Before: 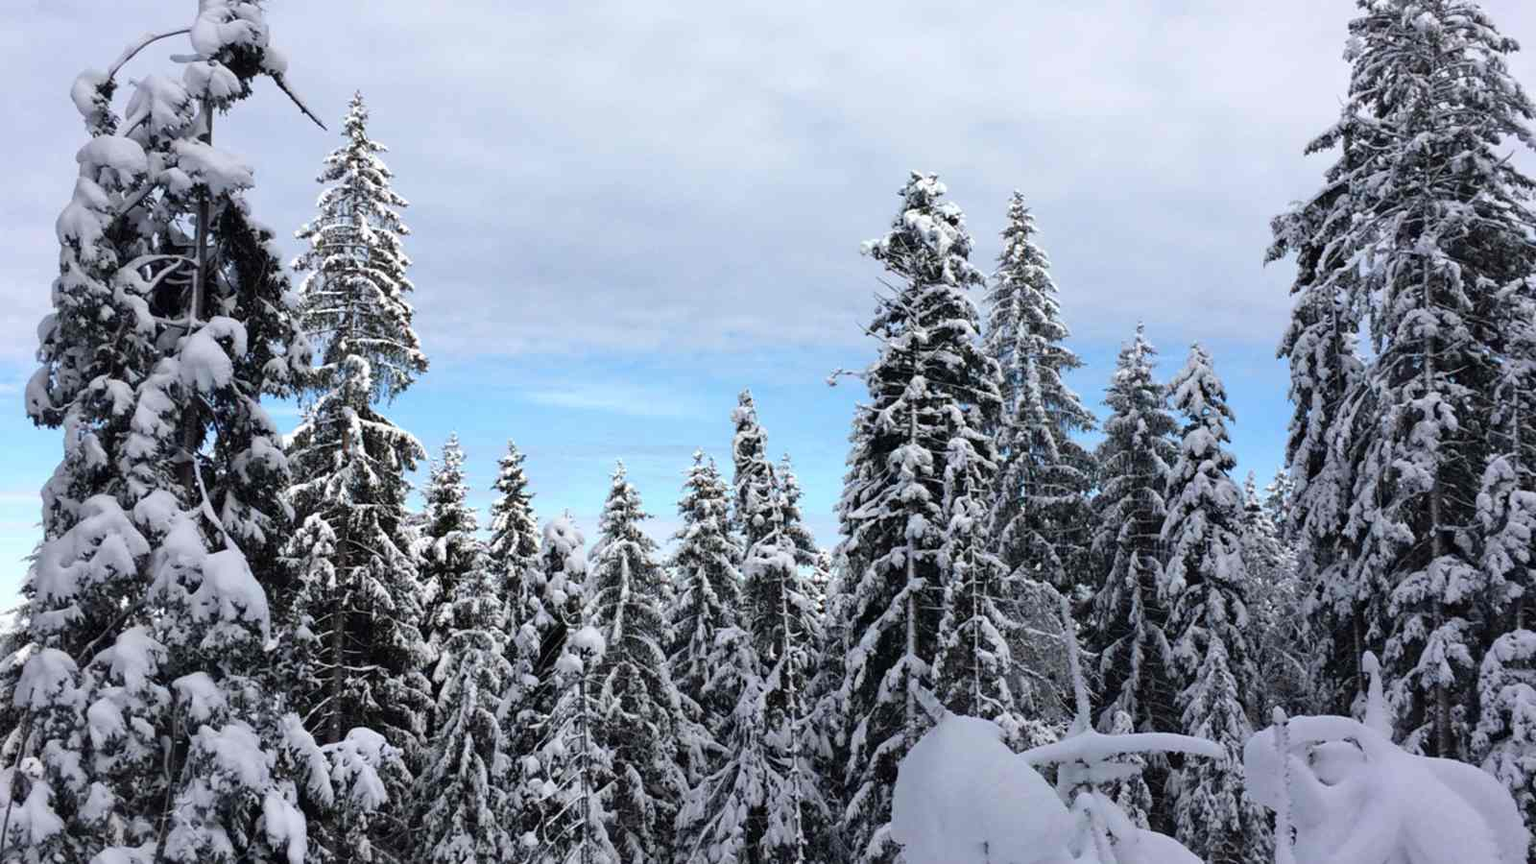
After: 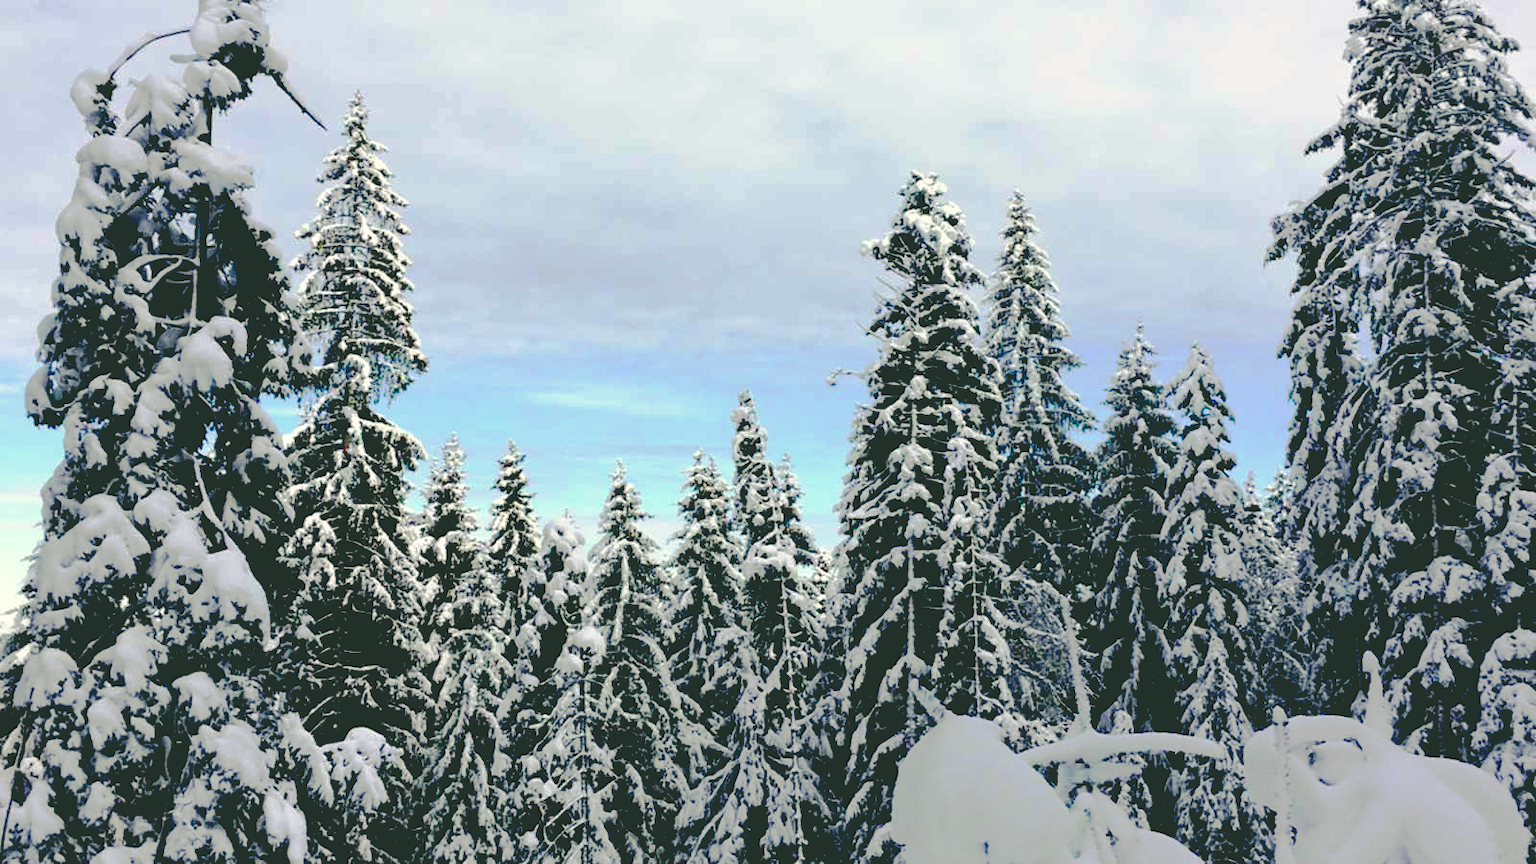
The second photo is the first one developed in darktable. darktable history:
color correction: highlights a* -0.456, highlights b* 9.1, shadows a* -8.94, shadows b* 0.478
tone equalizer: on, module defaults
base curve: curves: ch0 [(0.065, 0.026) (0.236, 0.358) (0.53, 0.546) (0.777, 0.841) (0.924, 0.992)], preserve colors none
